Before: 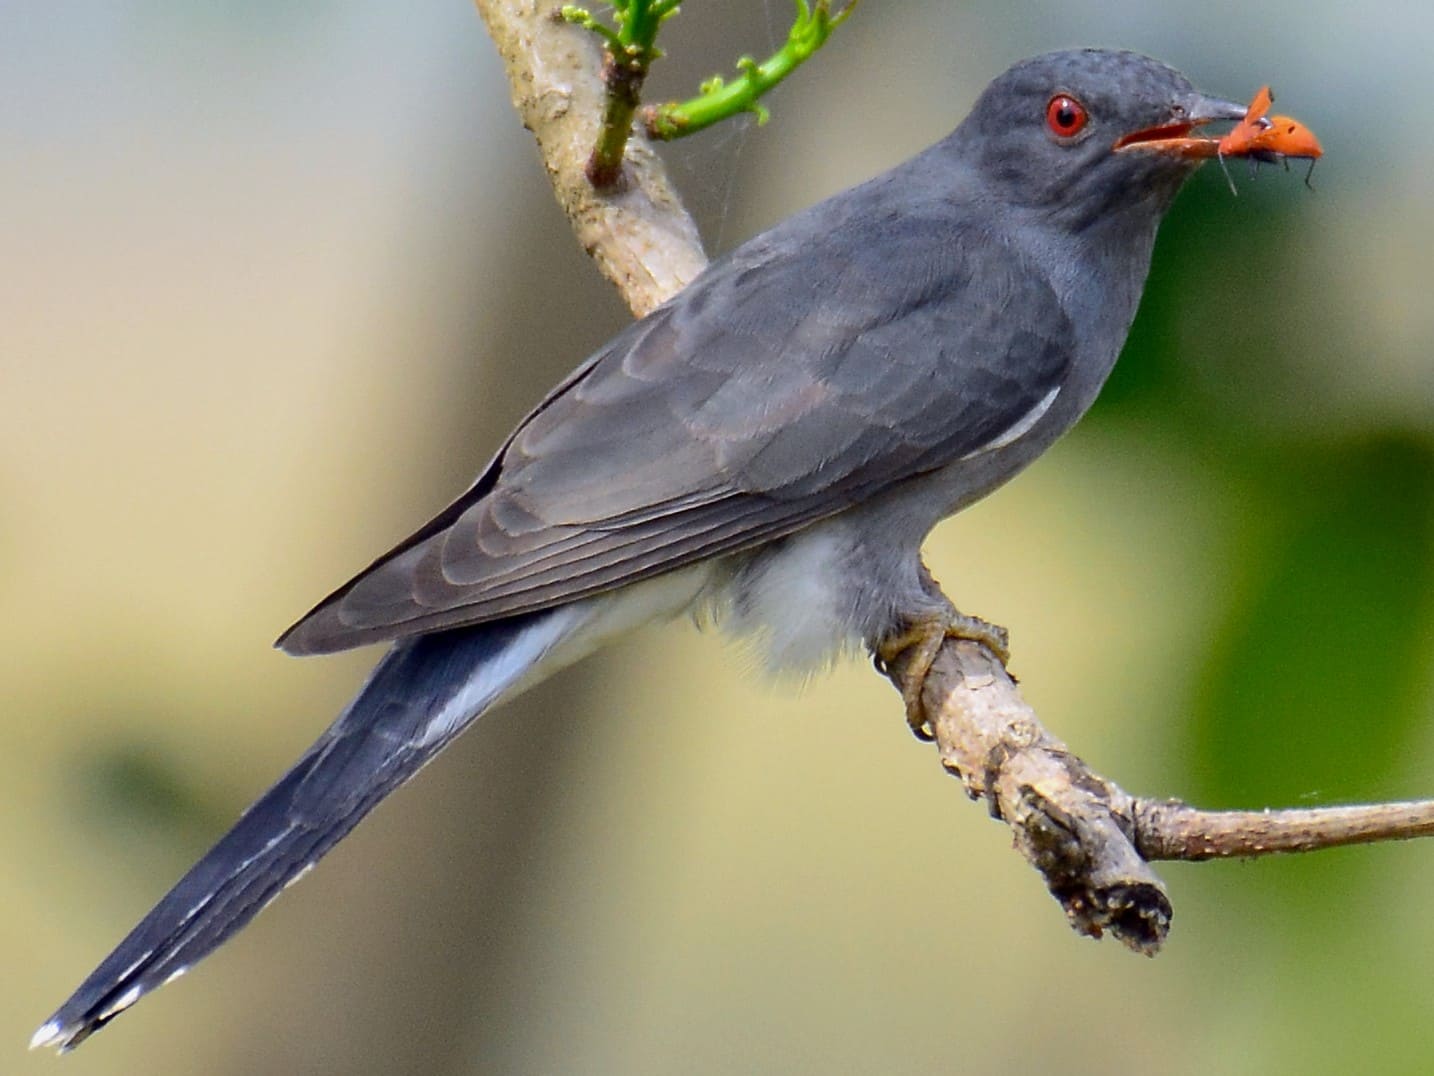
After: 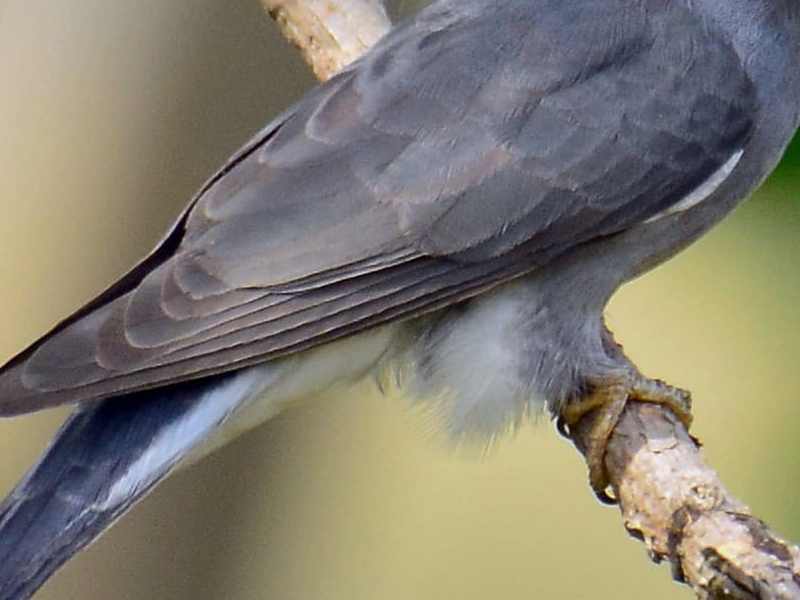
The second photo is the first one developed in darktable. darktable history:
crop and rotate: left 22.13%, top 22.054%, right 22.026%, bottom 22.102%
shadows and highlights: low approximation 0.01, soften with gaussian
